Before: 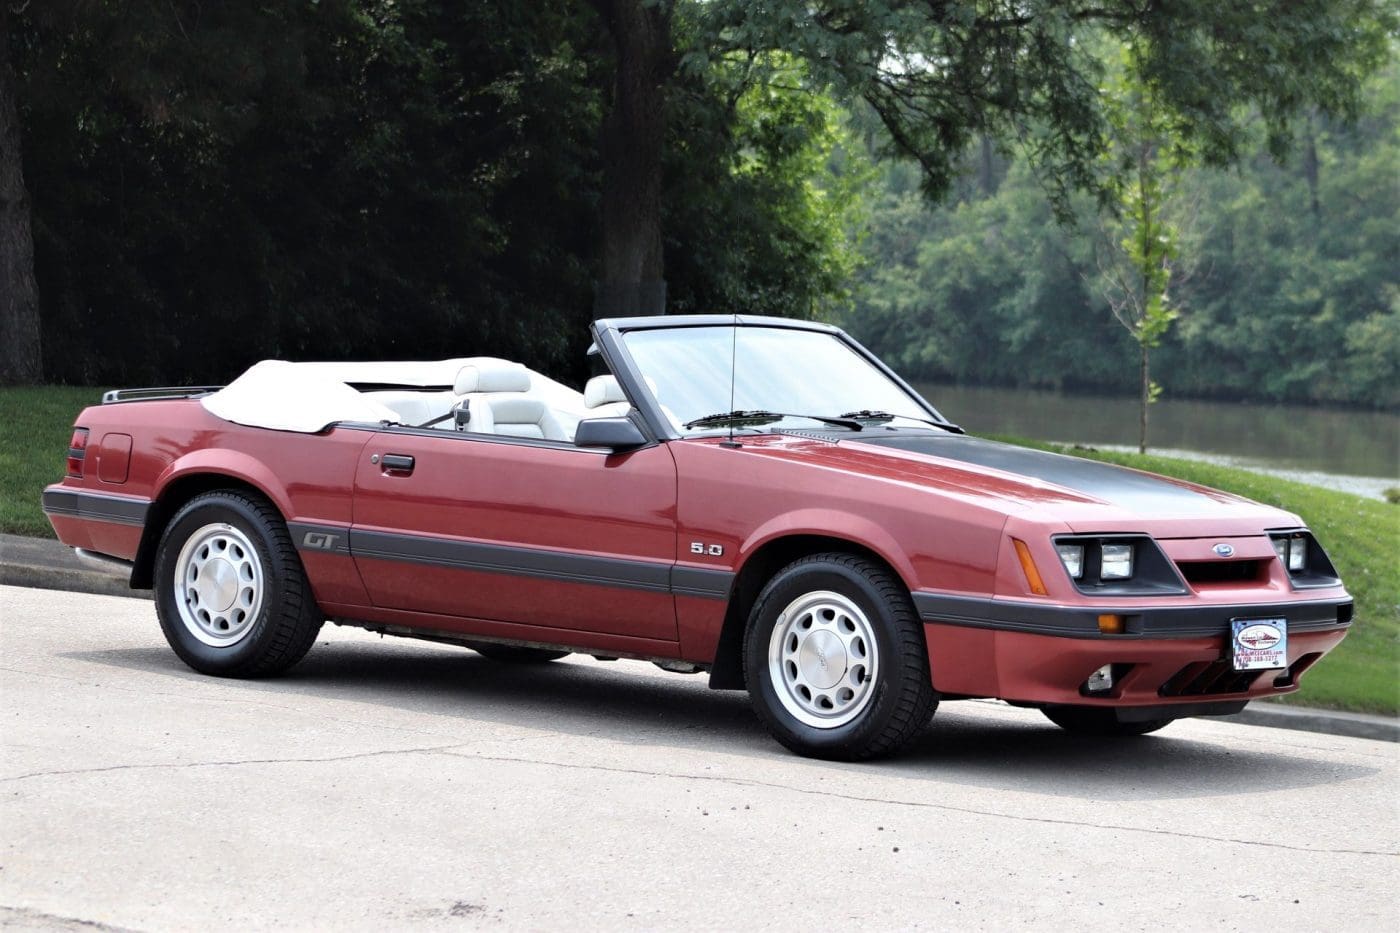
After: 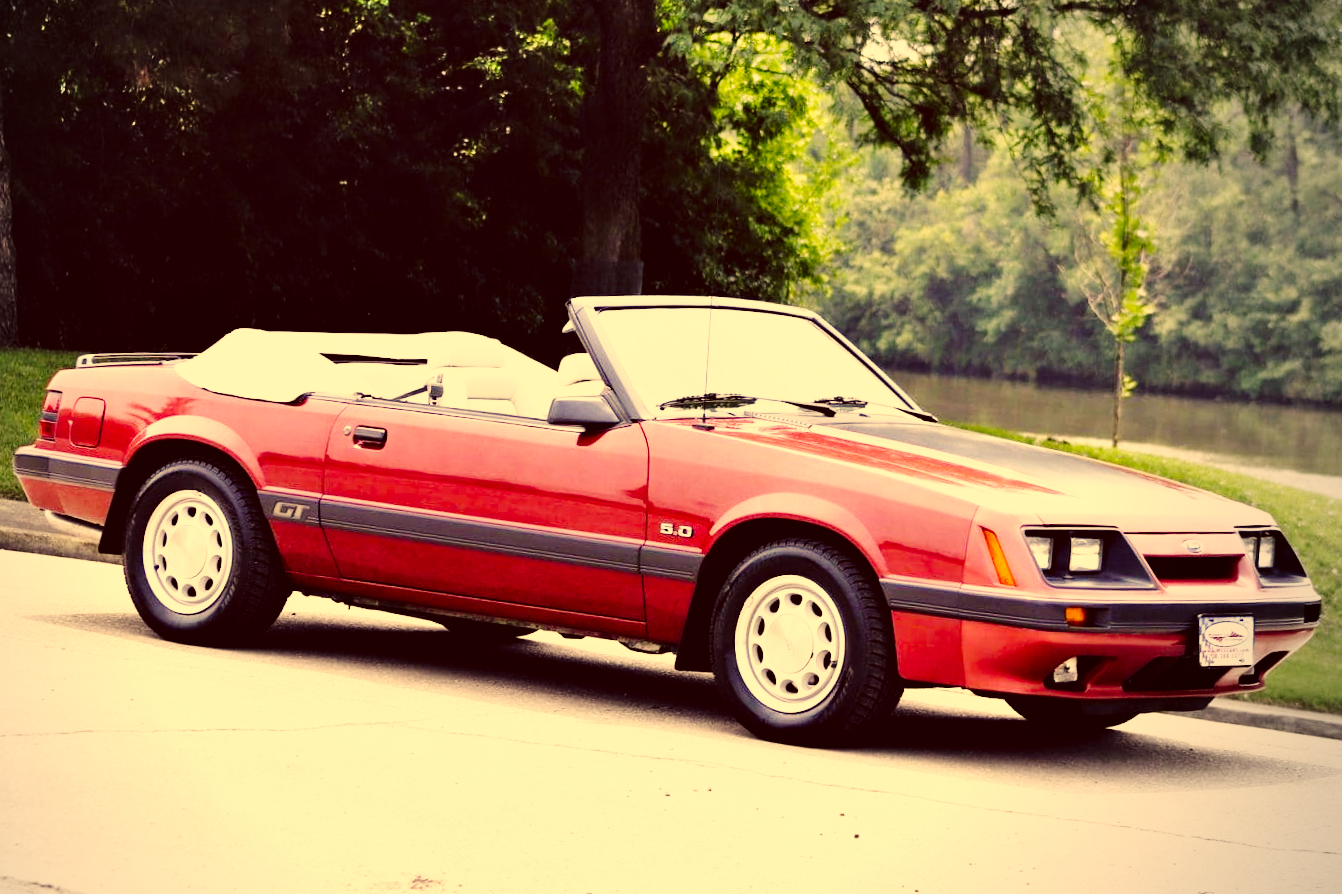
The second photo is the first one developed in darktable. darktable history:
crop and rotate: angle -1.66°
tone equalizer: on, module defaults
base curve: curves: ch0 [(0, 0) (0, 0) (0.002, 0.001) (0.008, 0.003) (0.019, 0.011) (0.037, 0.037) (0.064, 0.11) (0.102, 0.232) (0.152, 0.379) (0.216, 0.524) (0.296, 0.665) (0.394, 0.789) (0.512, 0.881) (0.651, 0.945) (0.813, 0.986) (1, 1)], preserve colors none
vignetting: fall-off start 74.52%, fall-off radius 66.2%, center (-0.121, -0.007)
shadows and highlights: shadows 58.12, soften with gaussian
color correction: highlights a* 9.79, highlights b* 39.07, shadows a* 14.1, shadows b* 3.35
